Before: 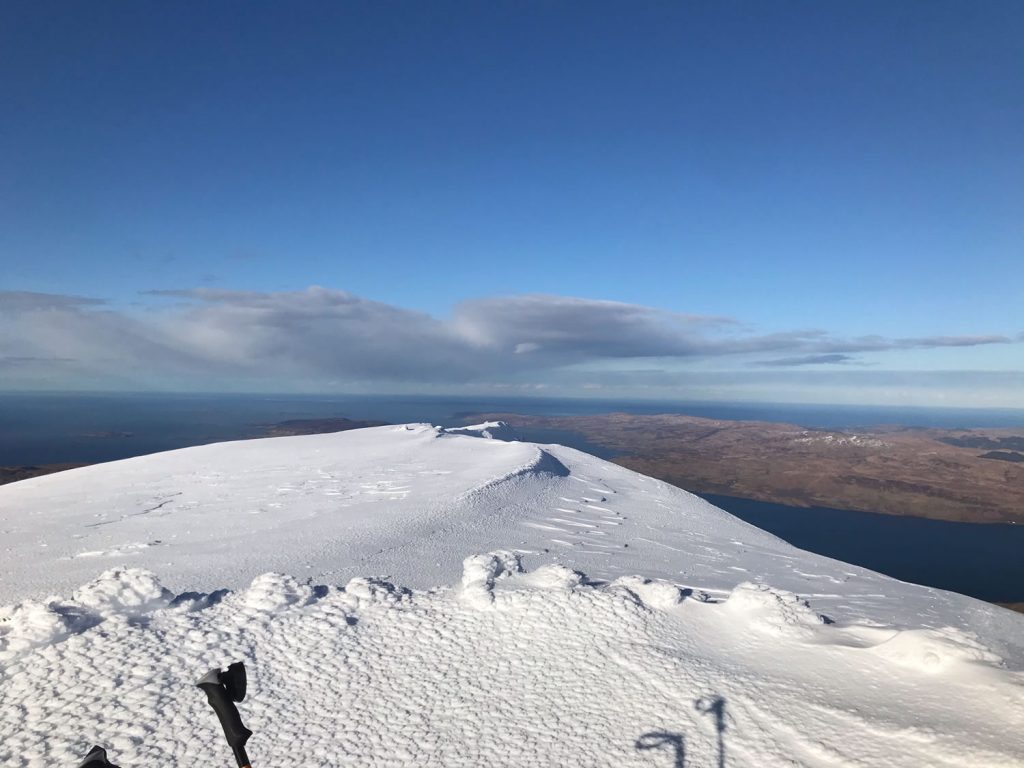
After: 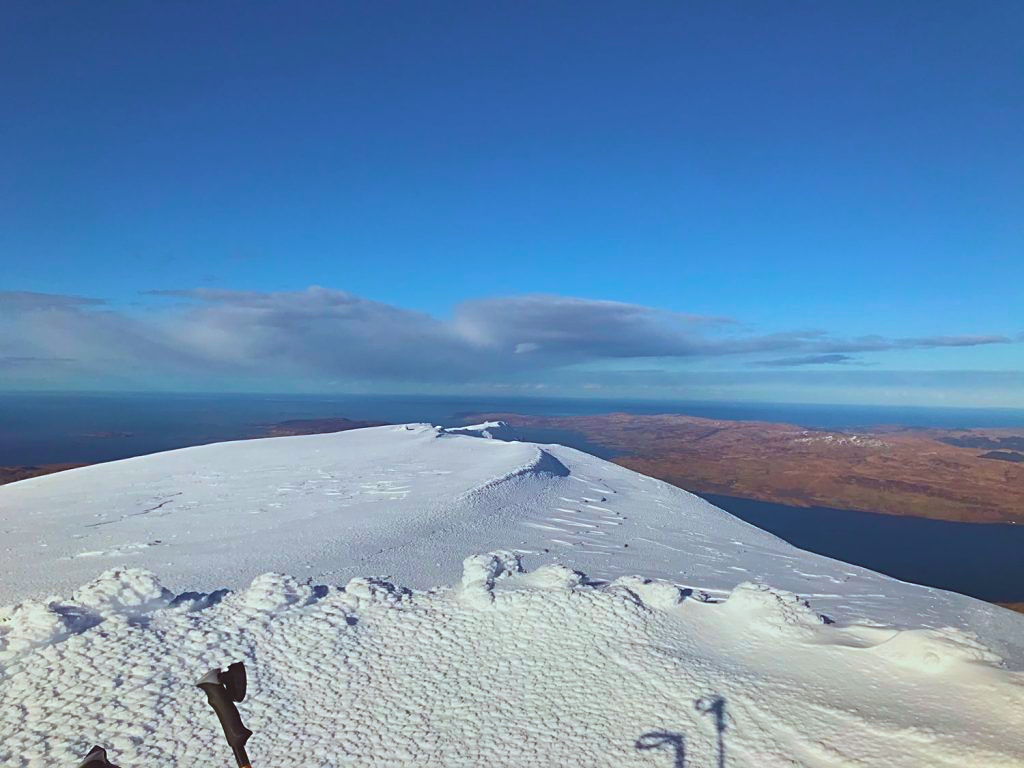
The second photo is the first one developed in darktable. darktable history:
contrast brightness saturation: contrast -0.193, saturation 0.186
sharpen: on, module defaults
velvia: strength 44.67%
color correction: highlights a* -4.88, highlights b* -3.18, shadows a* 3.98, shadows b* 4.23
